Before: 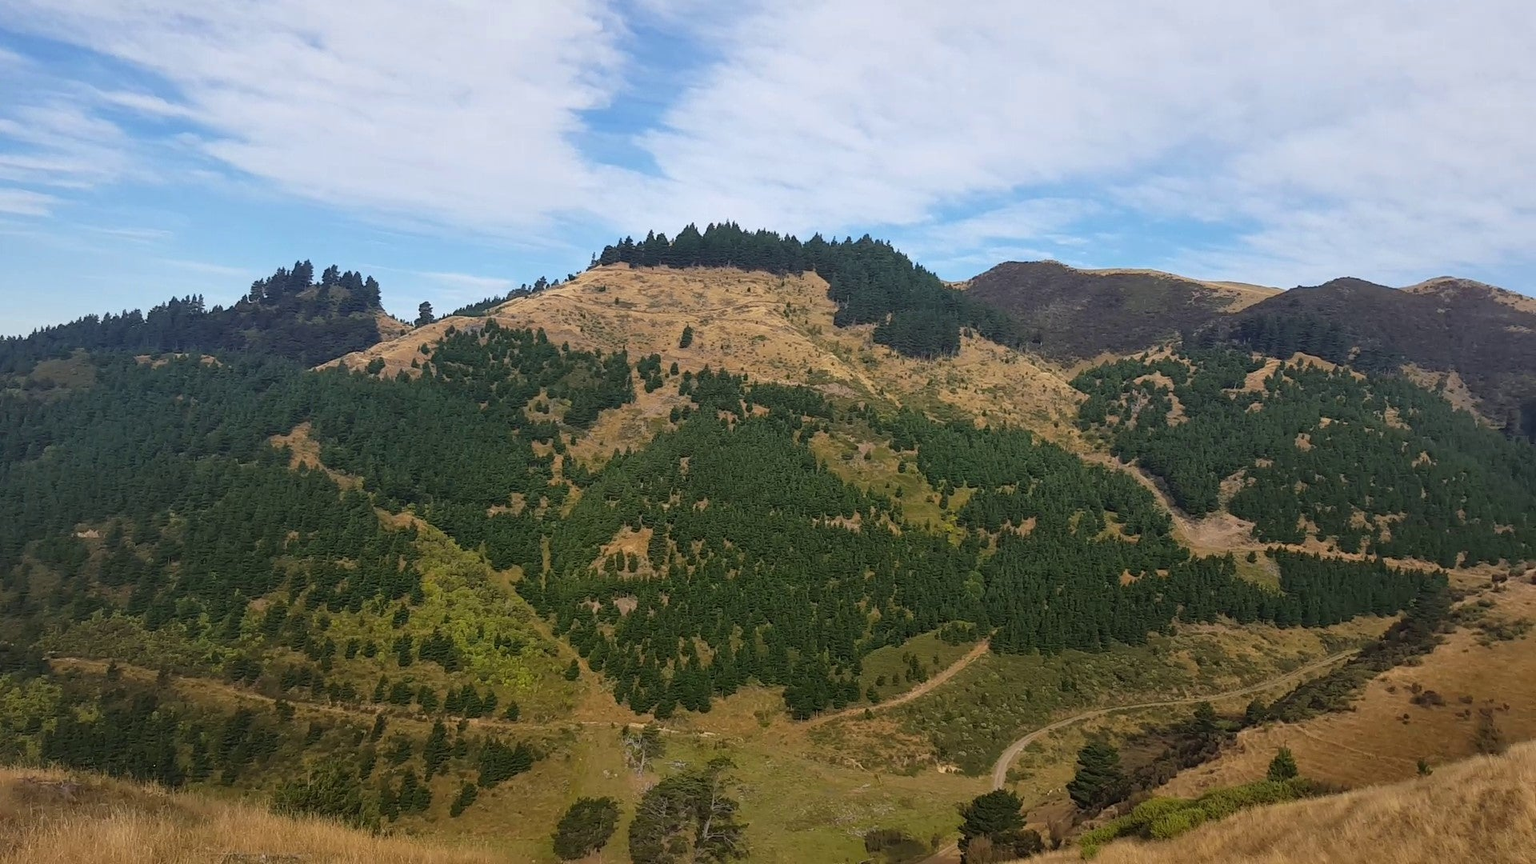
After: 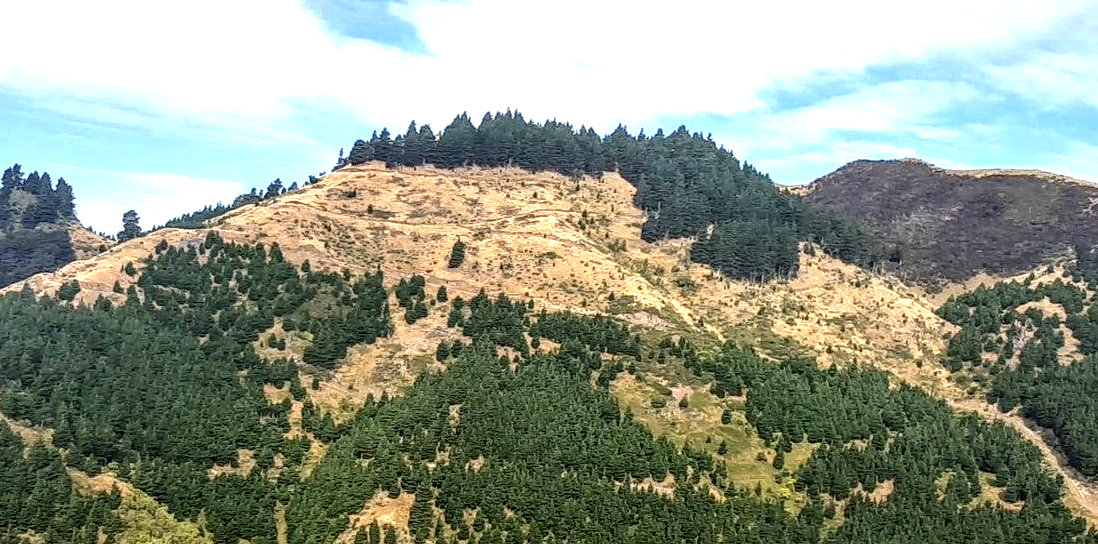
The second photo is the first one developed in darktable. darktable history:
local contrast: highlights 0%, shadows 0%, detail 182%
crop: left 20.932%, top 15.471%, right 21.848%, bottom 34.081%
levels: levels [0, 0.394, 0.787]
